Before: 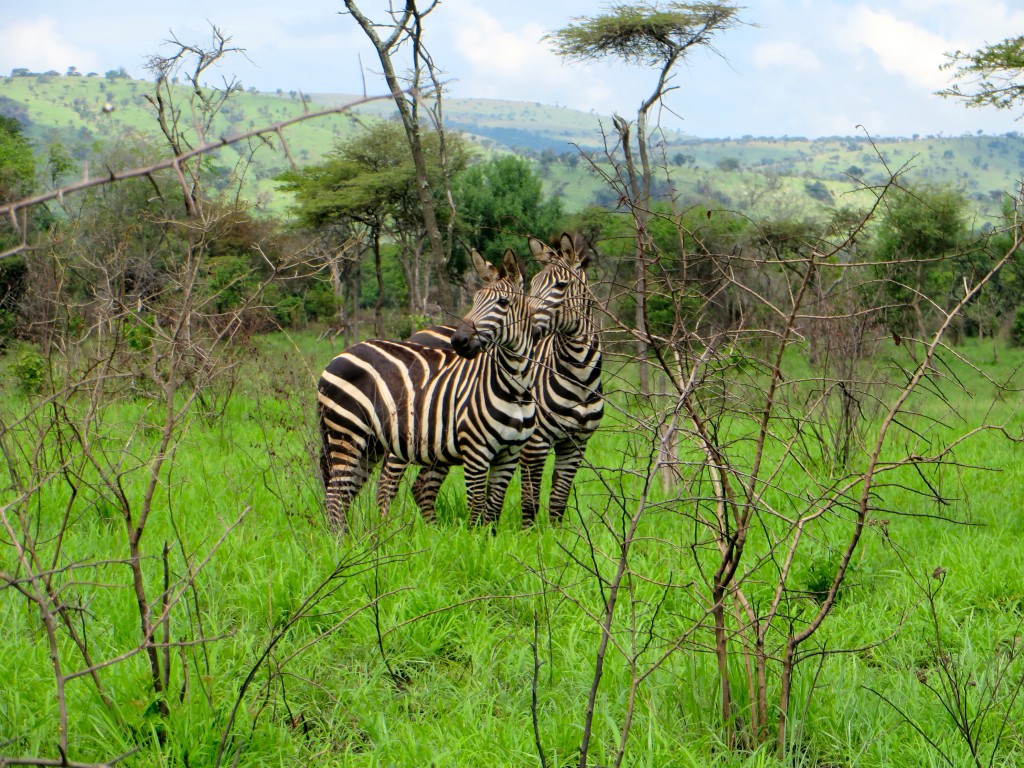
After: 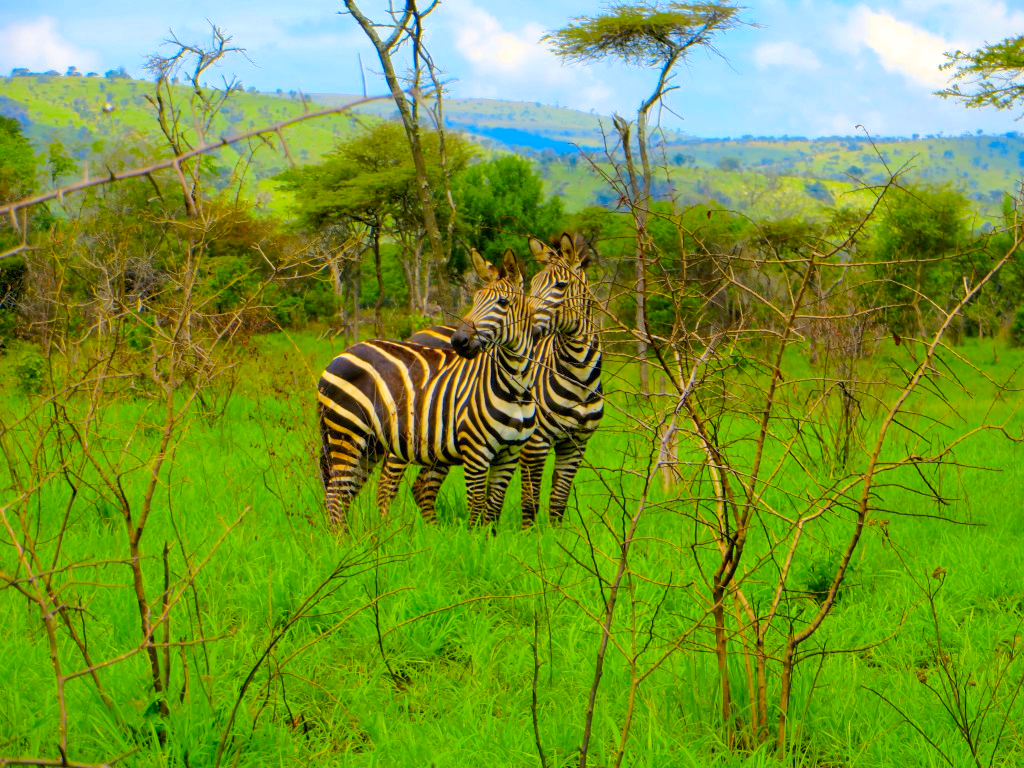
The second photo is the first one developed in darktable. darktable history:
color balance rgb: perceptual saturation grading › global saturation 25%, perceptual brilliance grading › mid-tones 10%, perceptual brilliance grading › shadows 15%, global vibrance 20%
color contrast: green-magenta contrast 1.12, blue-yellow contrast 1.95, unbound 0
shadows and highlights: on, module defaults
